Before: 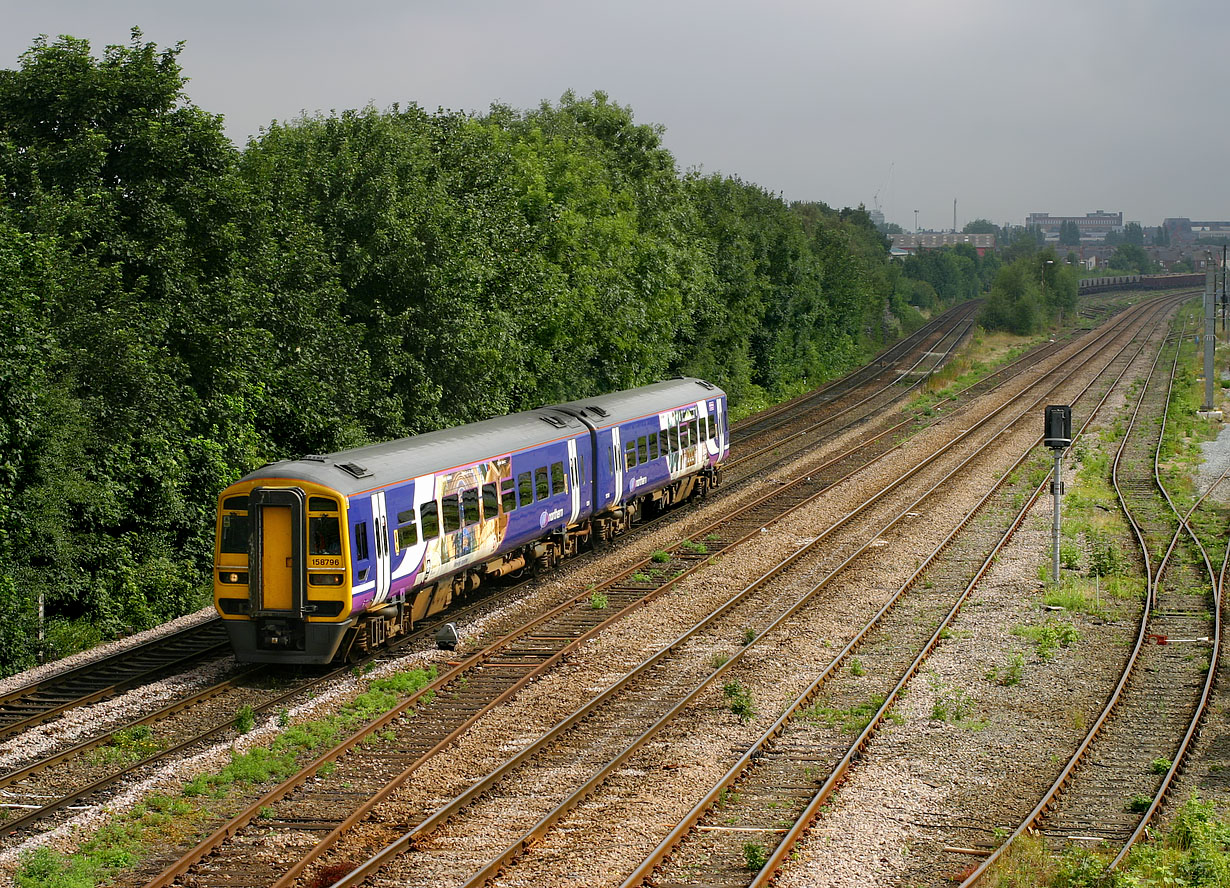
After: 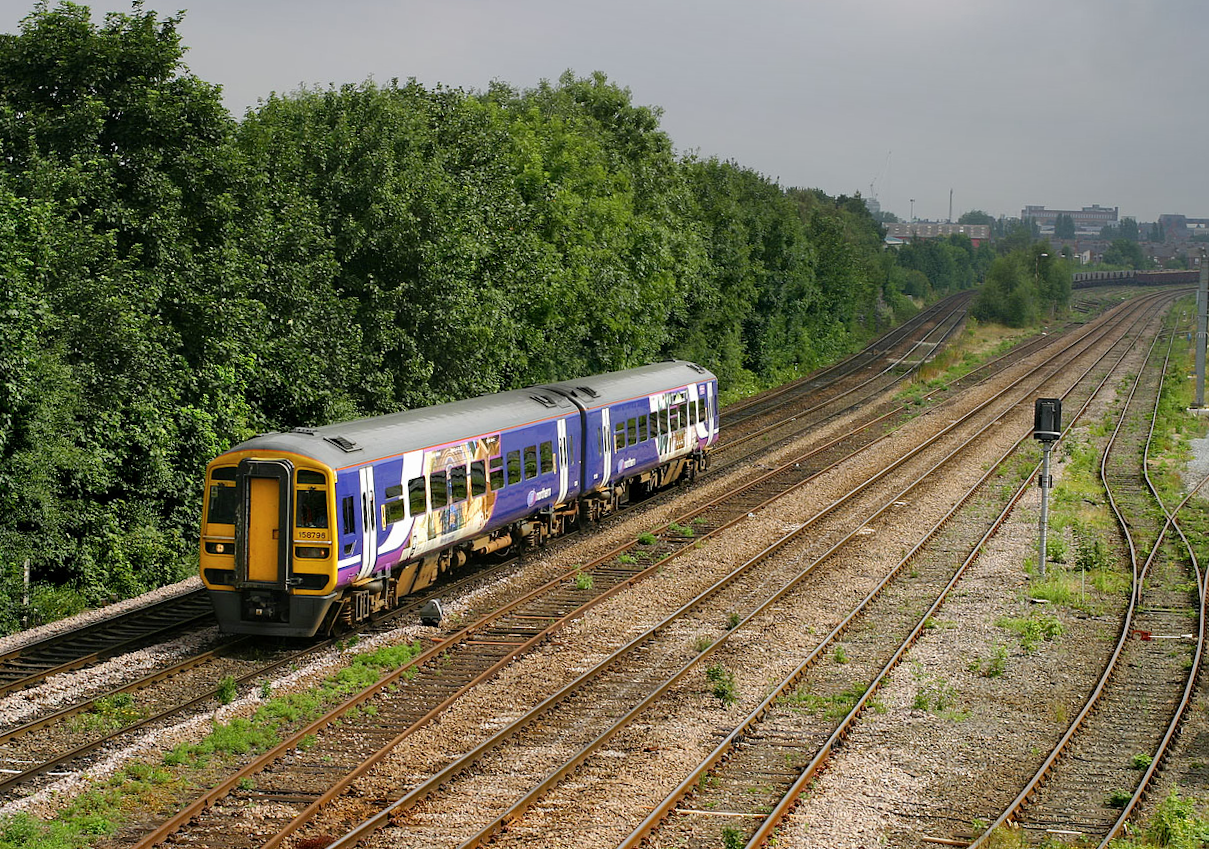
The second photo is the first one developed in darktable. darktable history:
shadows and highlights: radius 133.83, soften with gaussian
rotate and perspective: rotation 1.57°, crop left 0.018, crop right 0.982, crop top 0.039, crop bottom 0.961
